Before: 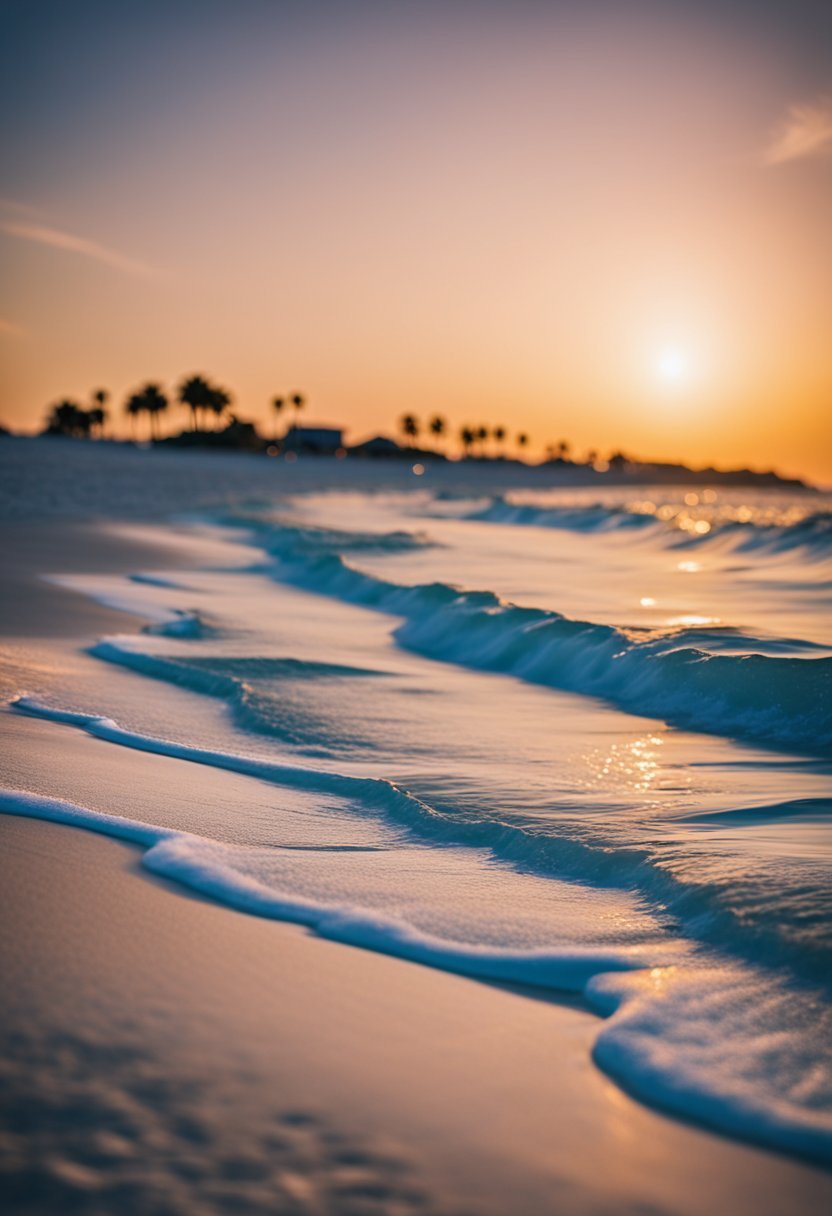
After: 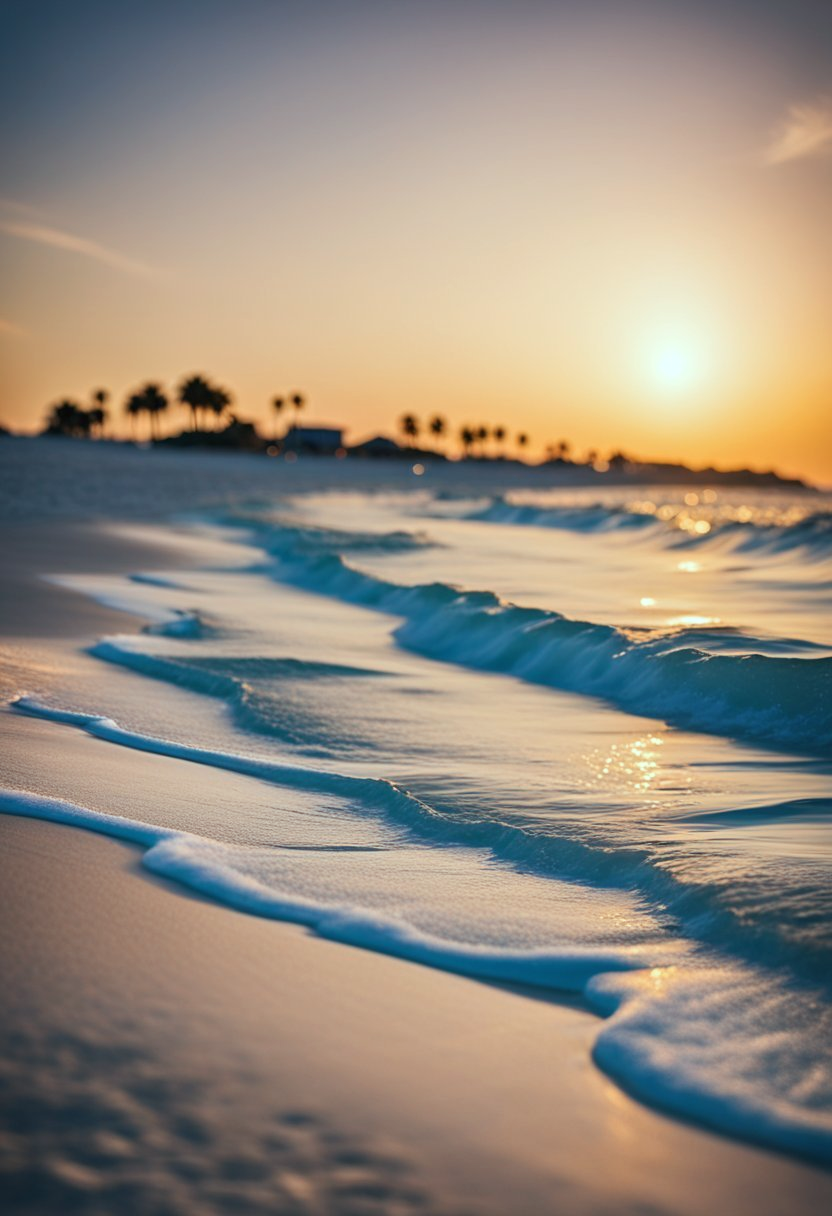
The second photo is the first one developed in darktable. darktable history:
color balance rgb: highlights gain › luminance 19.879%, highlights gain › chroma 2.738%, highlights gain › hue 171.59°, perceptual saturation grading › global saturation 0.898%, global vibrance -16.219%, contrast -5.76%
